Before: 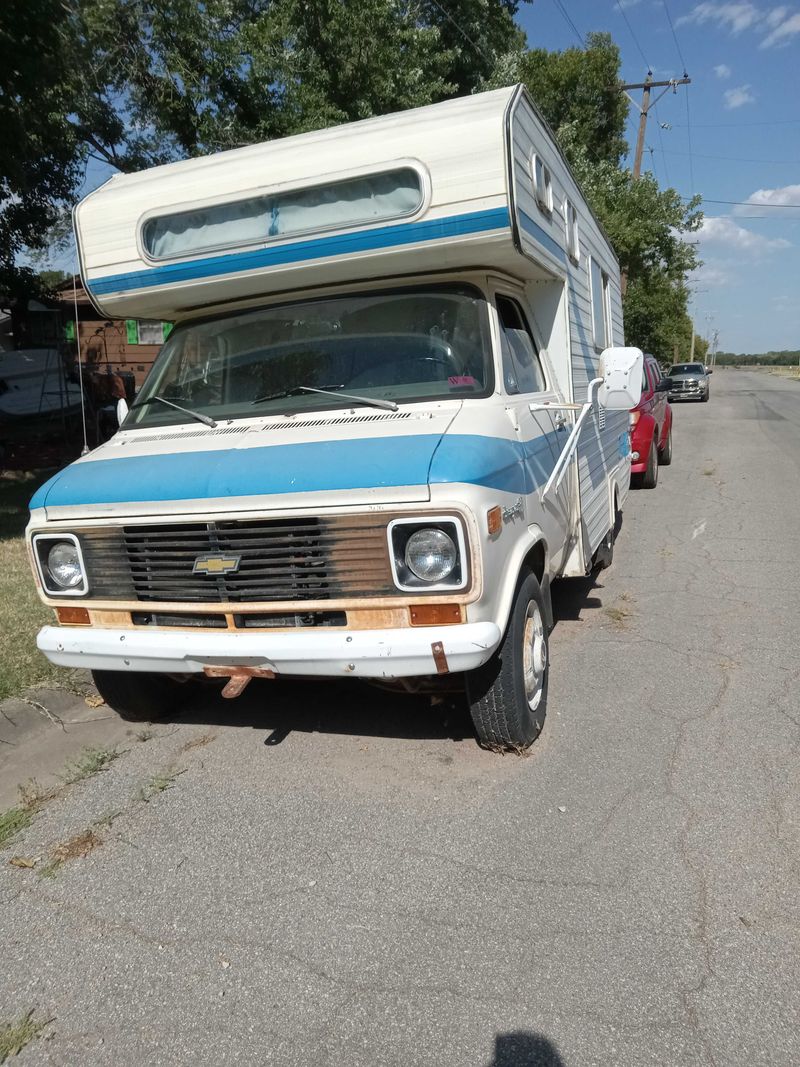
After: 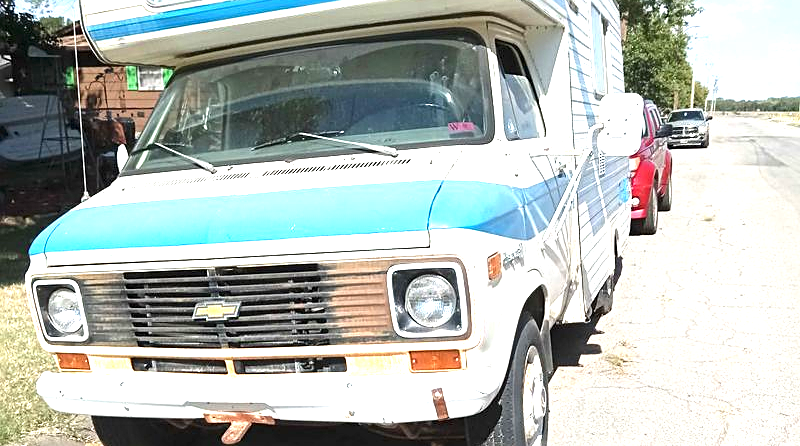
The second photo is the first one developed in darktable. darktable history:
exposure: black level correction 0, exposure 1.7 EV, compensate exposure bias true, compensate highlight preservation false
crop and rotate: top 23.84%, bottom 34.294%
sharpen: on, module defaults
